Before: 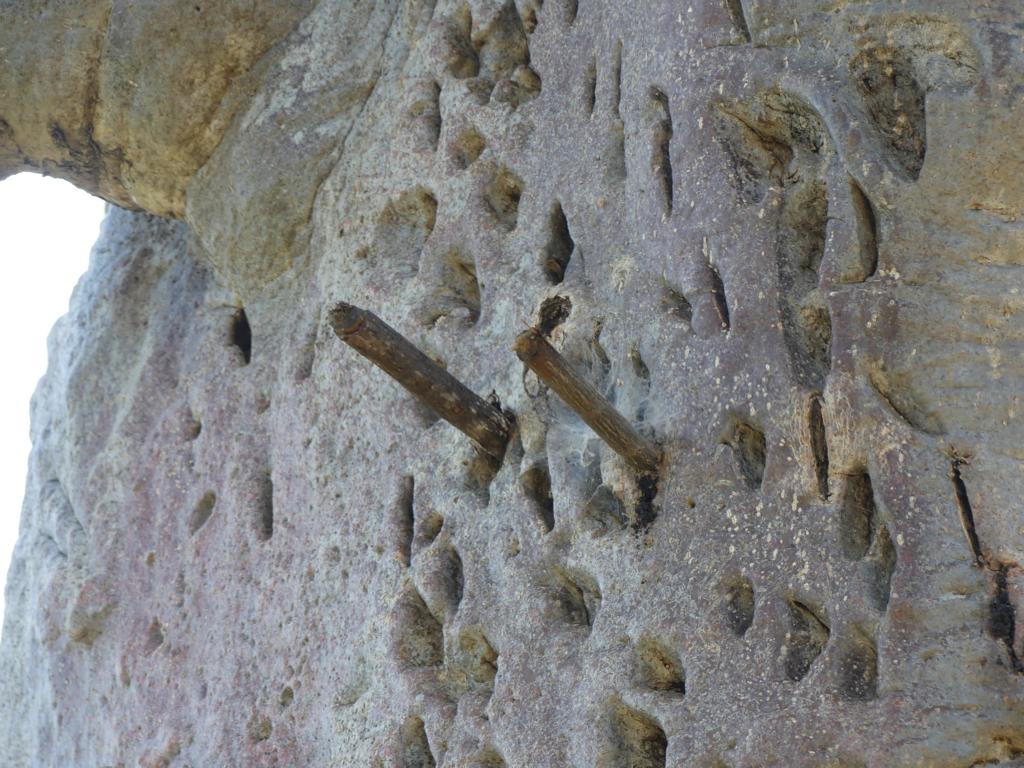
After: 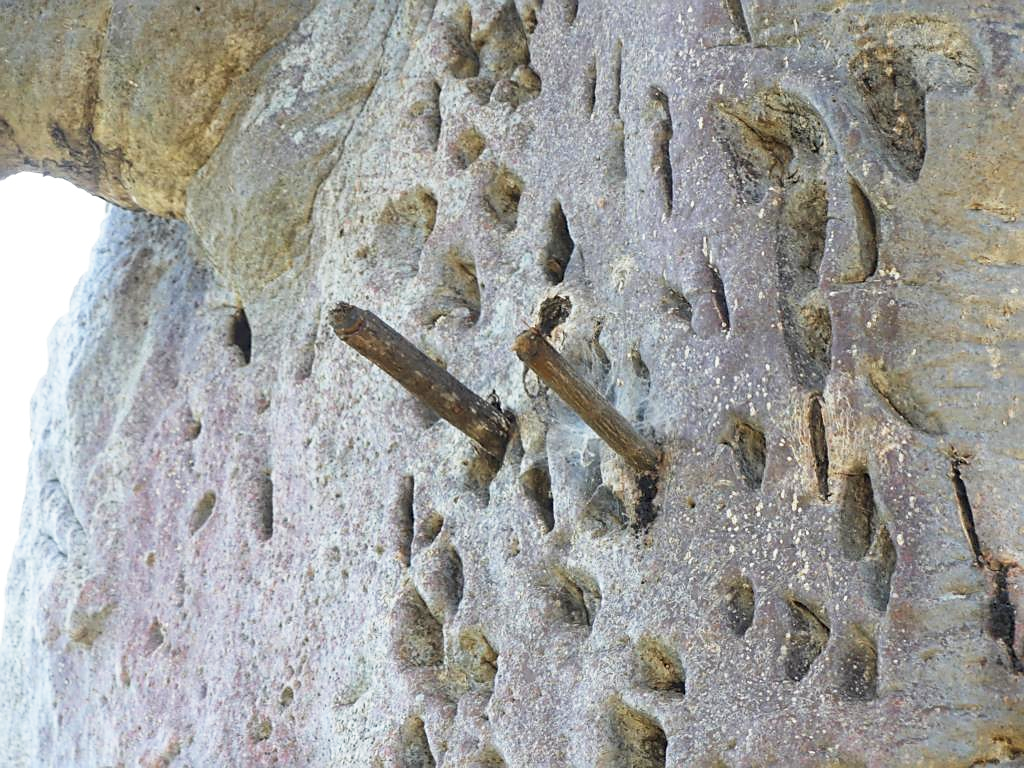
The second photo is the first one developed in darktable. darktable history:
sharpen: on, module defaults
base curve: curves: ch0 [(0, 0) (0.557, 0.834) (1, 1)], preserve colors none
